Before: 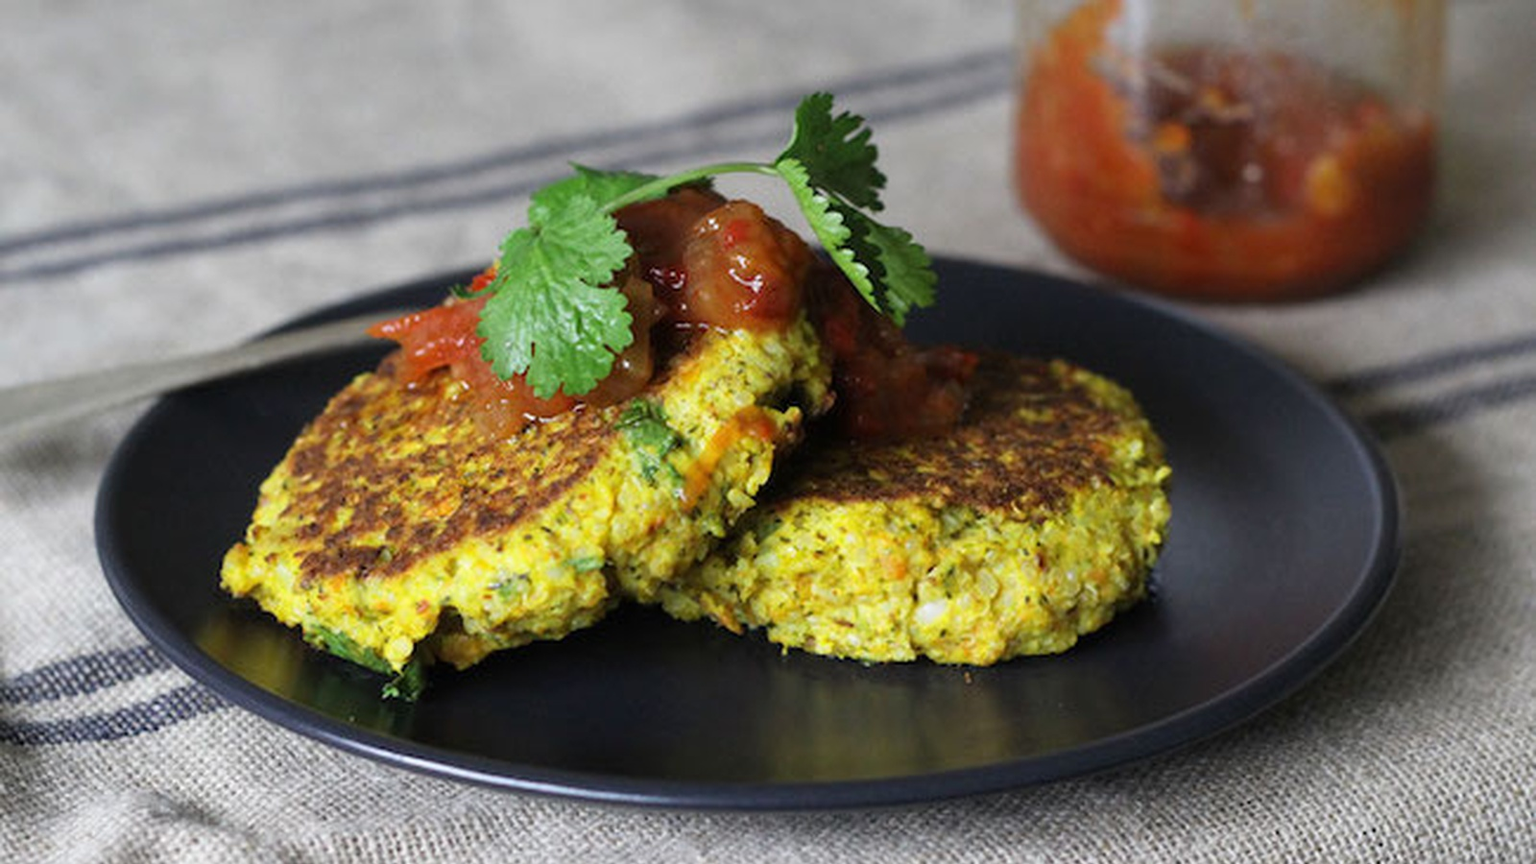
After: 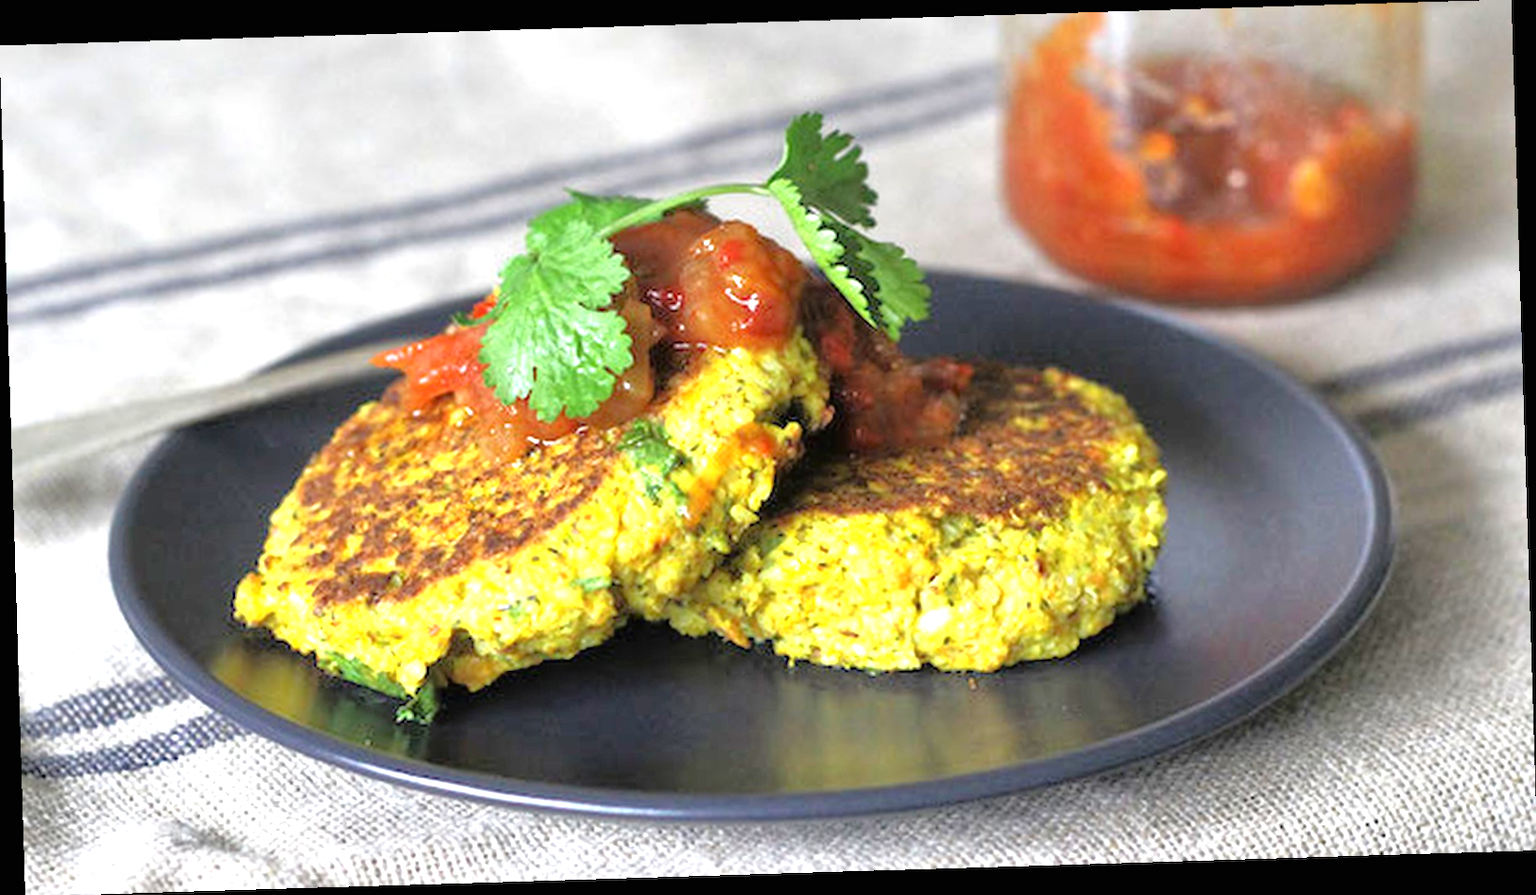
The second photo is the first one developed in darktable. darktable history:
tone equalizer: -7 EV 0.15 EV, -6 EV 0.6 EV, -5 EV 1.15 EV, -4 EV 1.33 EV, -3 EV 1.15 EV, -2 EV 0.6 EV, -1 EV 0.15 EV, mask exposure compensation -0.5 EV
rotate and perspective: rotation -1.75°, automatic cropping off
exposure: black level correction 0, exposure 1 EV, compensate exposure bias true, compensate highlight preservation false
